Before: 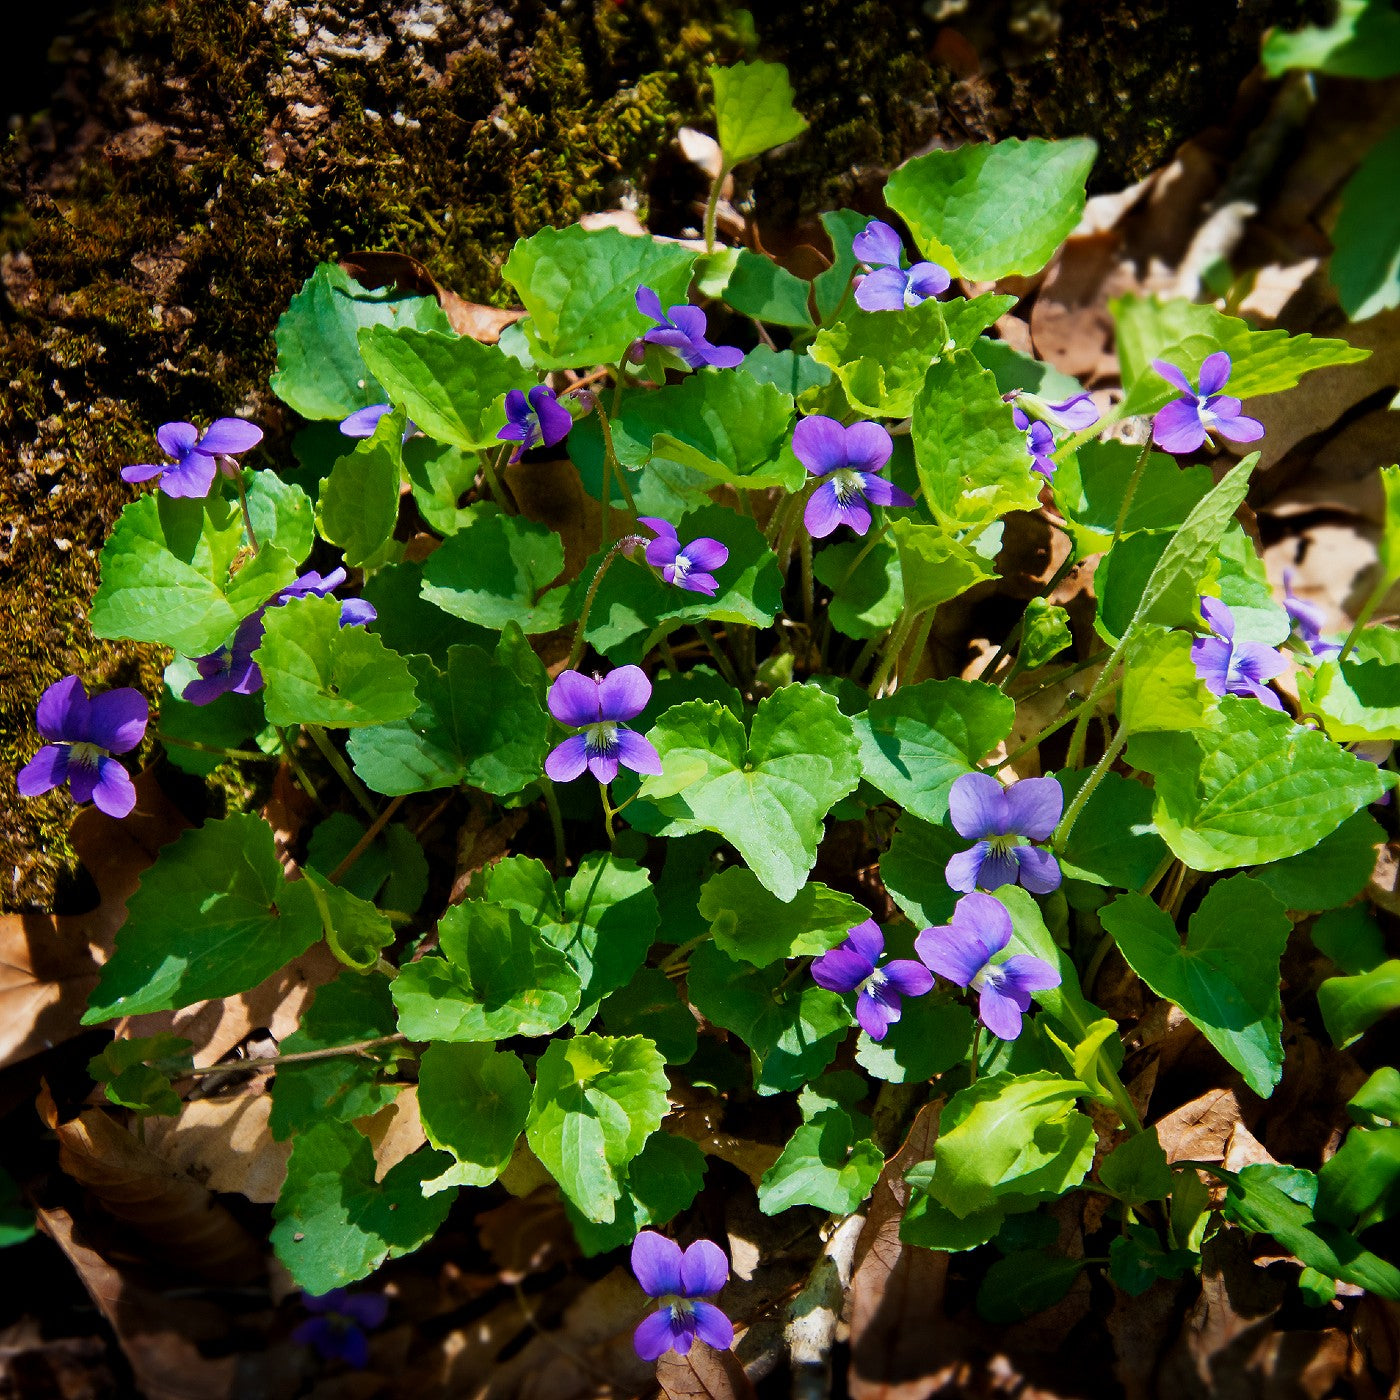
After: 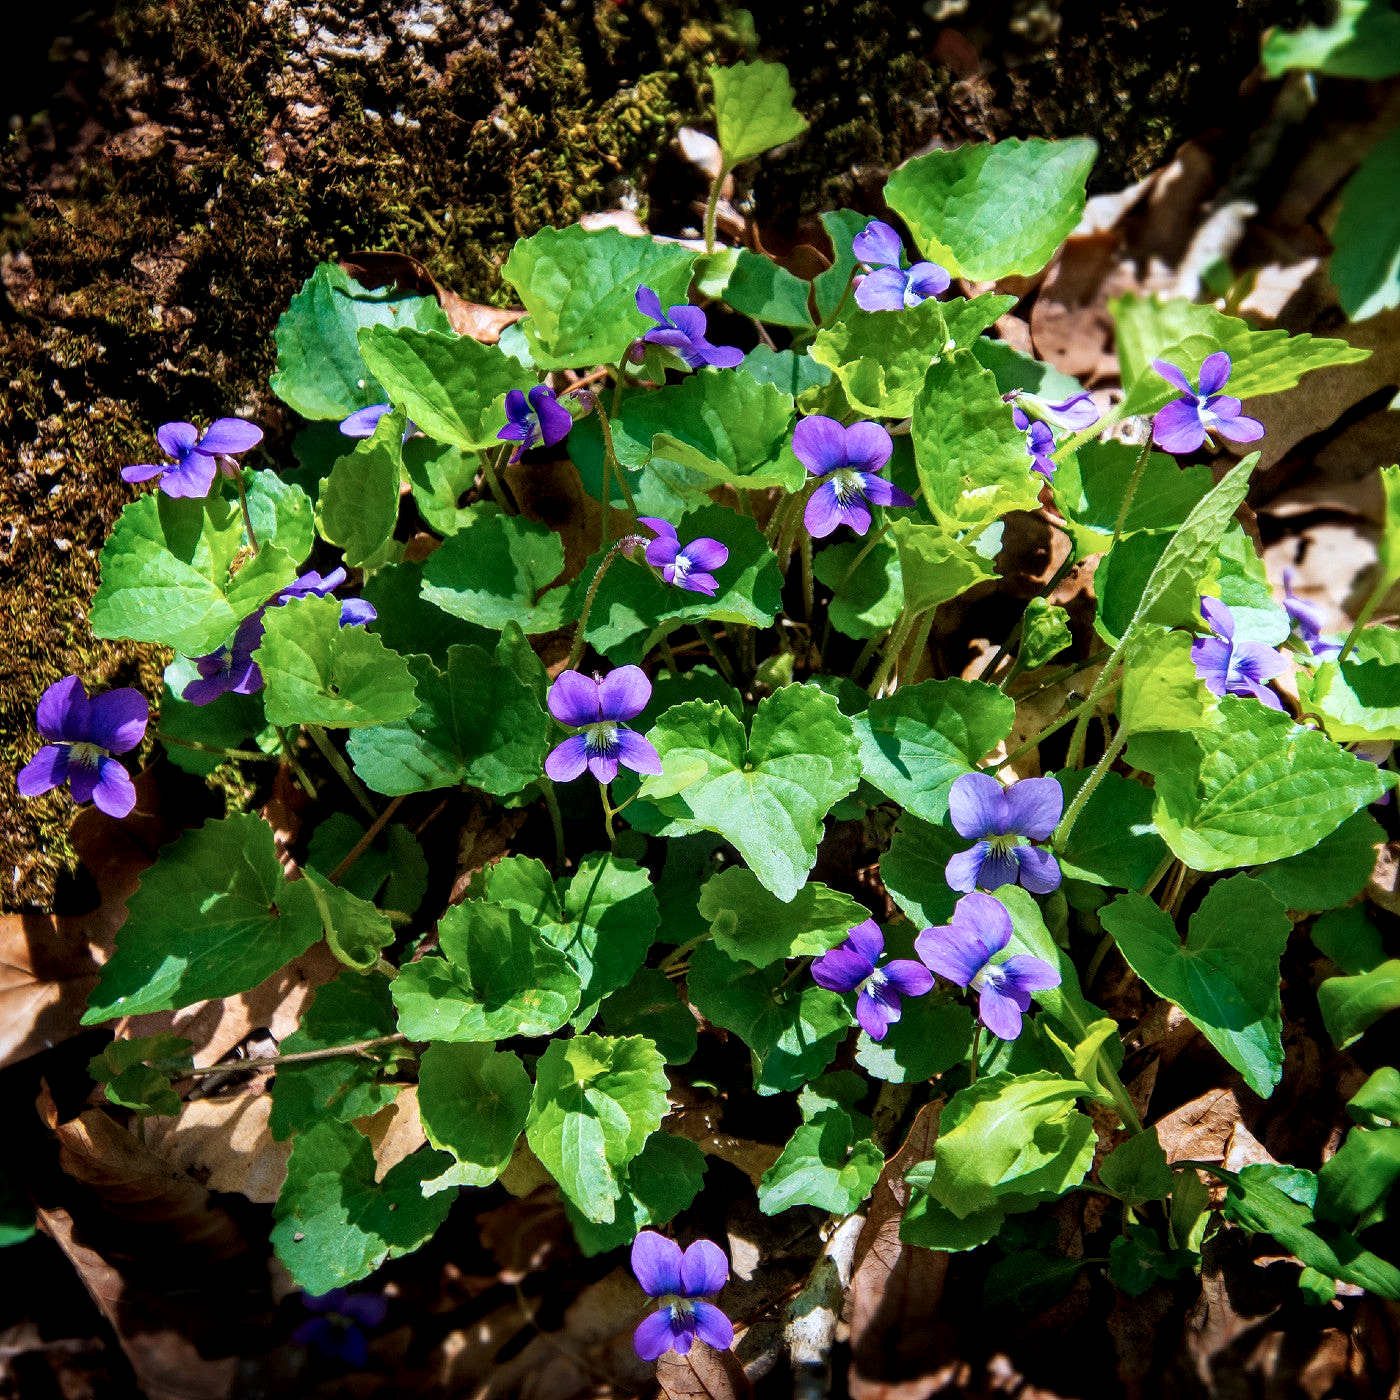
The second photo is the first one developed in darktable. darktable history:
color correction: highlights a* -0.656, highlights b* -9.64
local contrast: detail 150%
